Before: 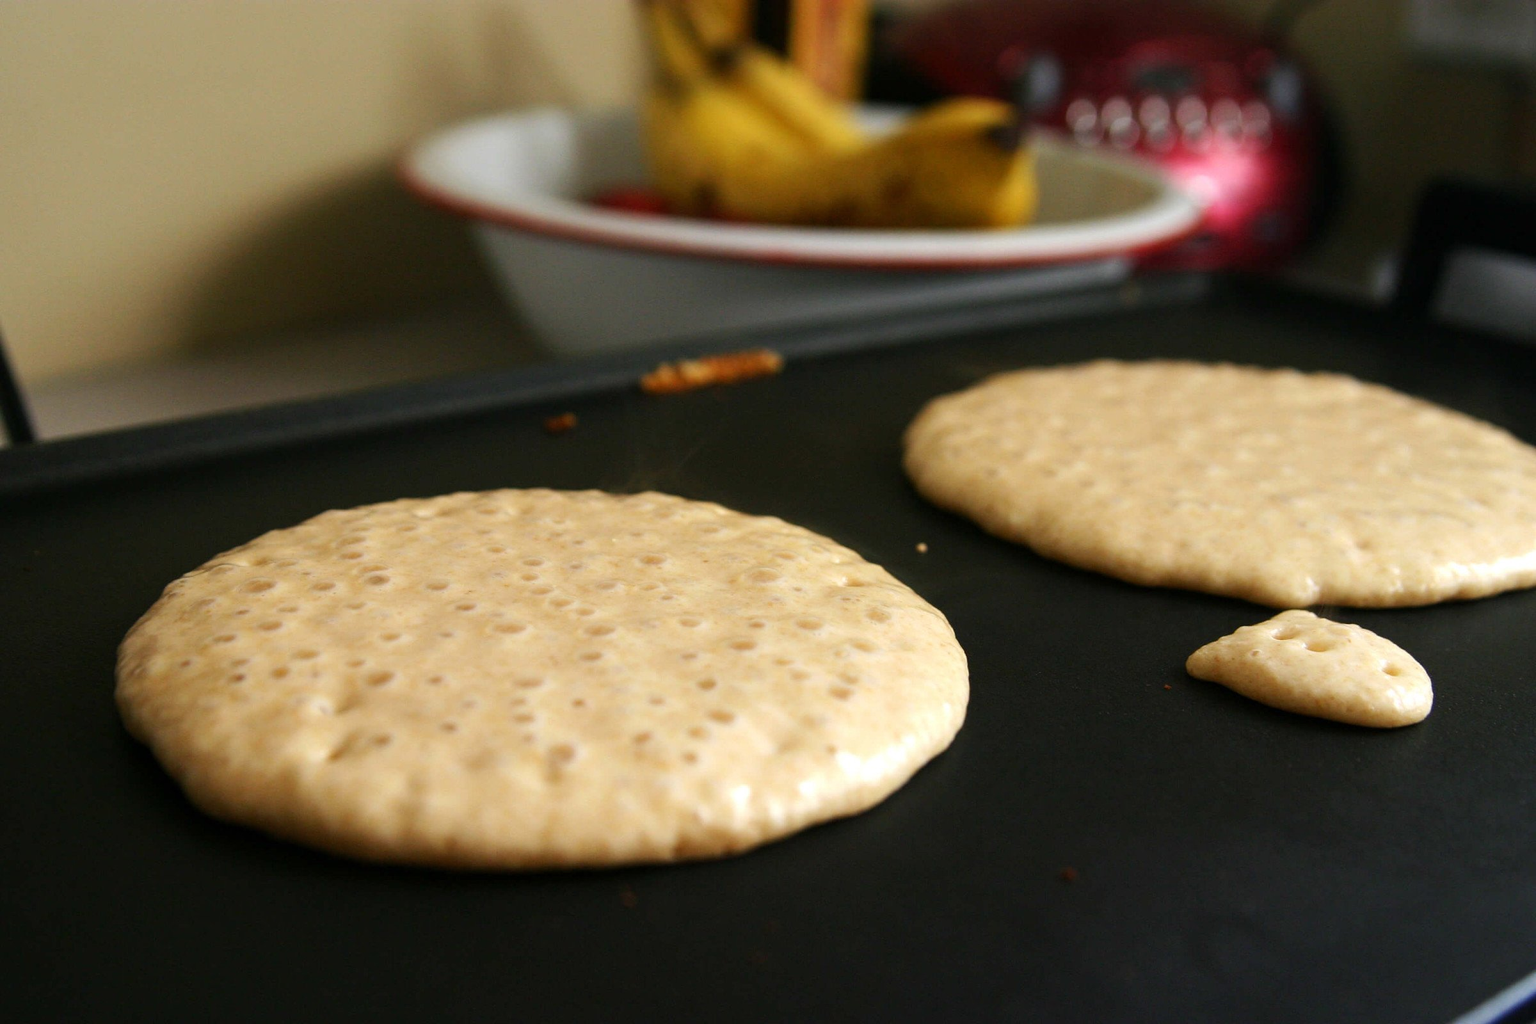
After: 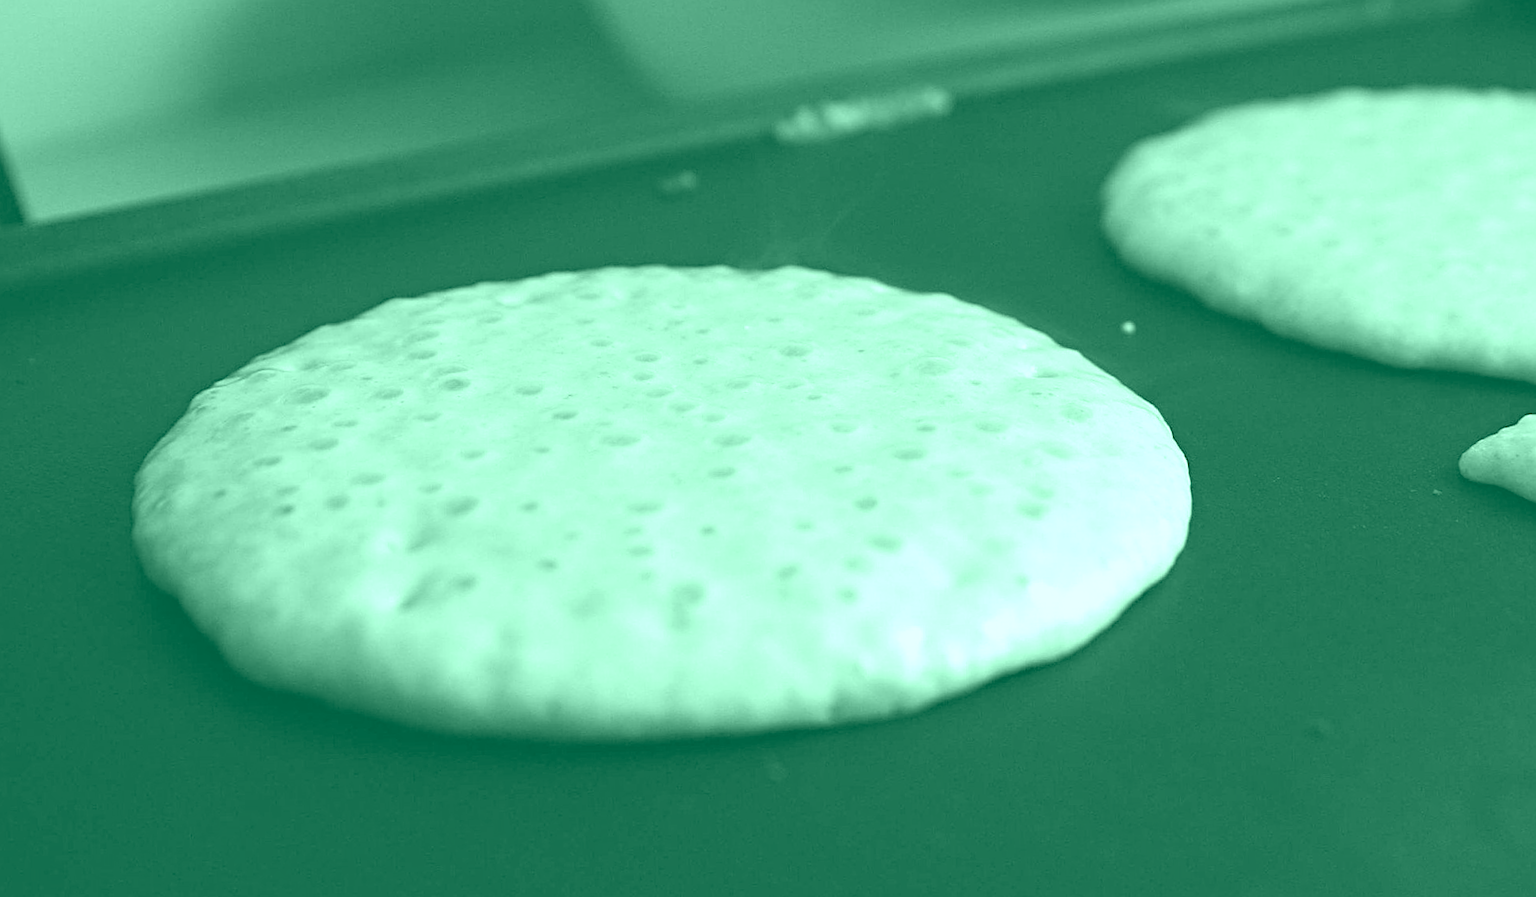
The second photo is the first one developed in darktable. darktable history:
haze removal: compatibility mode true, adaptive false
colorize: hue 147.6°, saturation 65%, lightness 21.64%
tone equalizer: on, module defaults
crop: top 26.531%, right 17.959%
sharpen: on, module defaults
rotate and perspective: rotation -1.42°, crop left 0.016, crop right 0.984, crop top 0.035, crop bottom 0.965
exposure: black level correction 0, exposure 1.7 EV, compensate exposure bias true, compensate highlight preservation false
